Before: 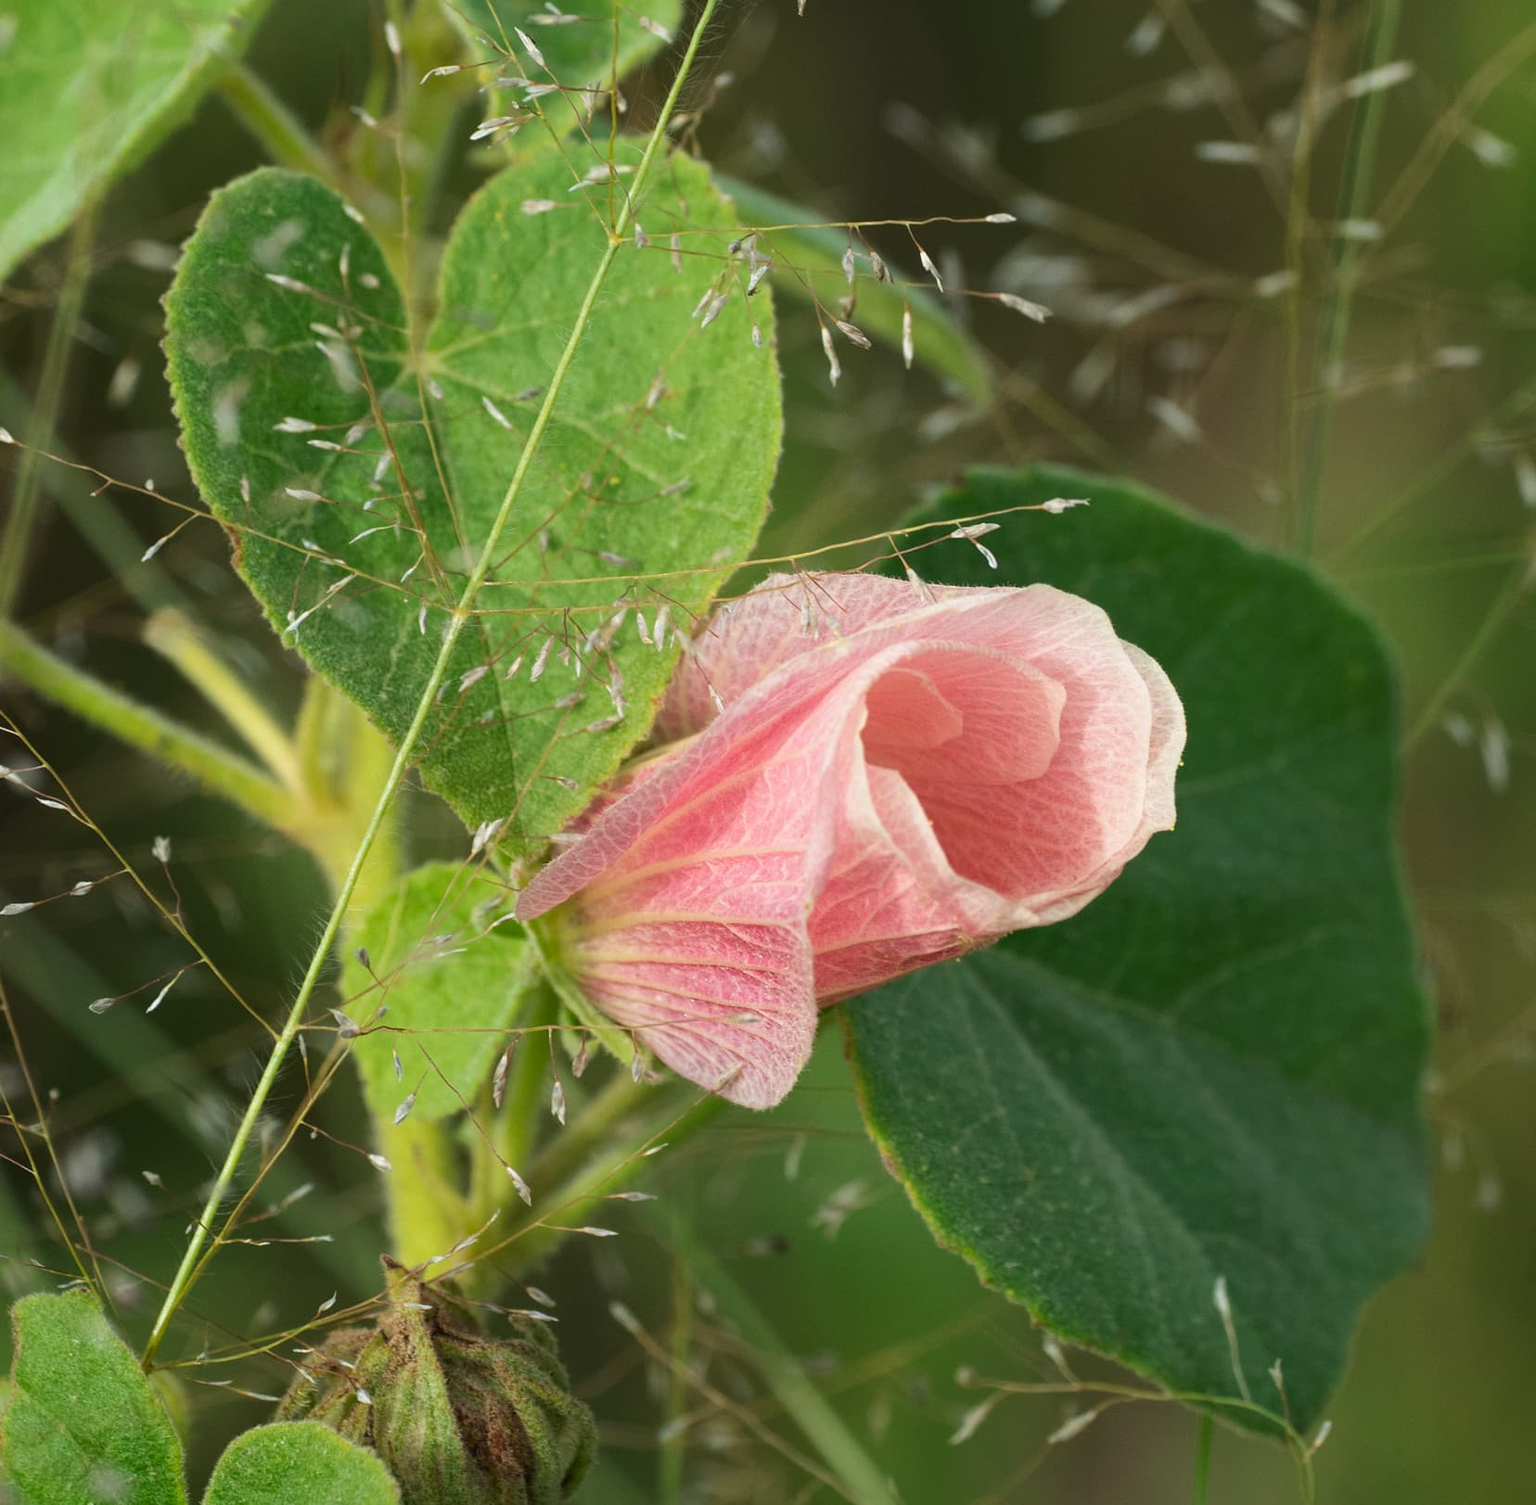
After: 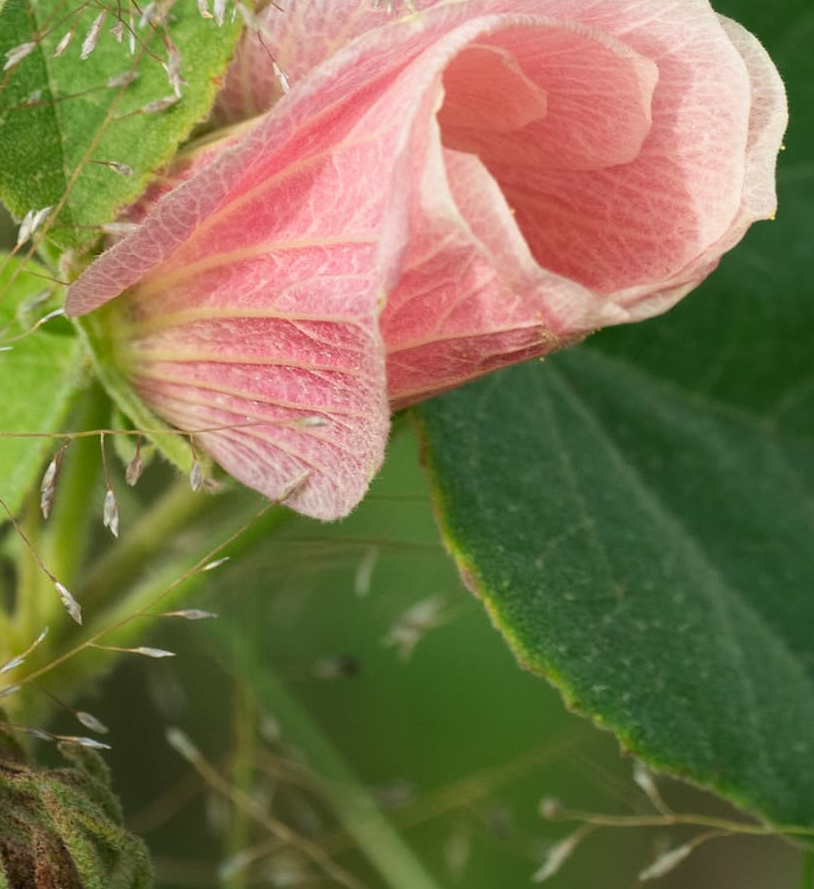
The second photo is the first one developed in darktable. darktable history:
crop: left 29.659%, top 41.701%, right 21.175%, bottom 3.489%
